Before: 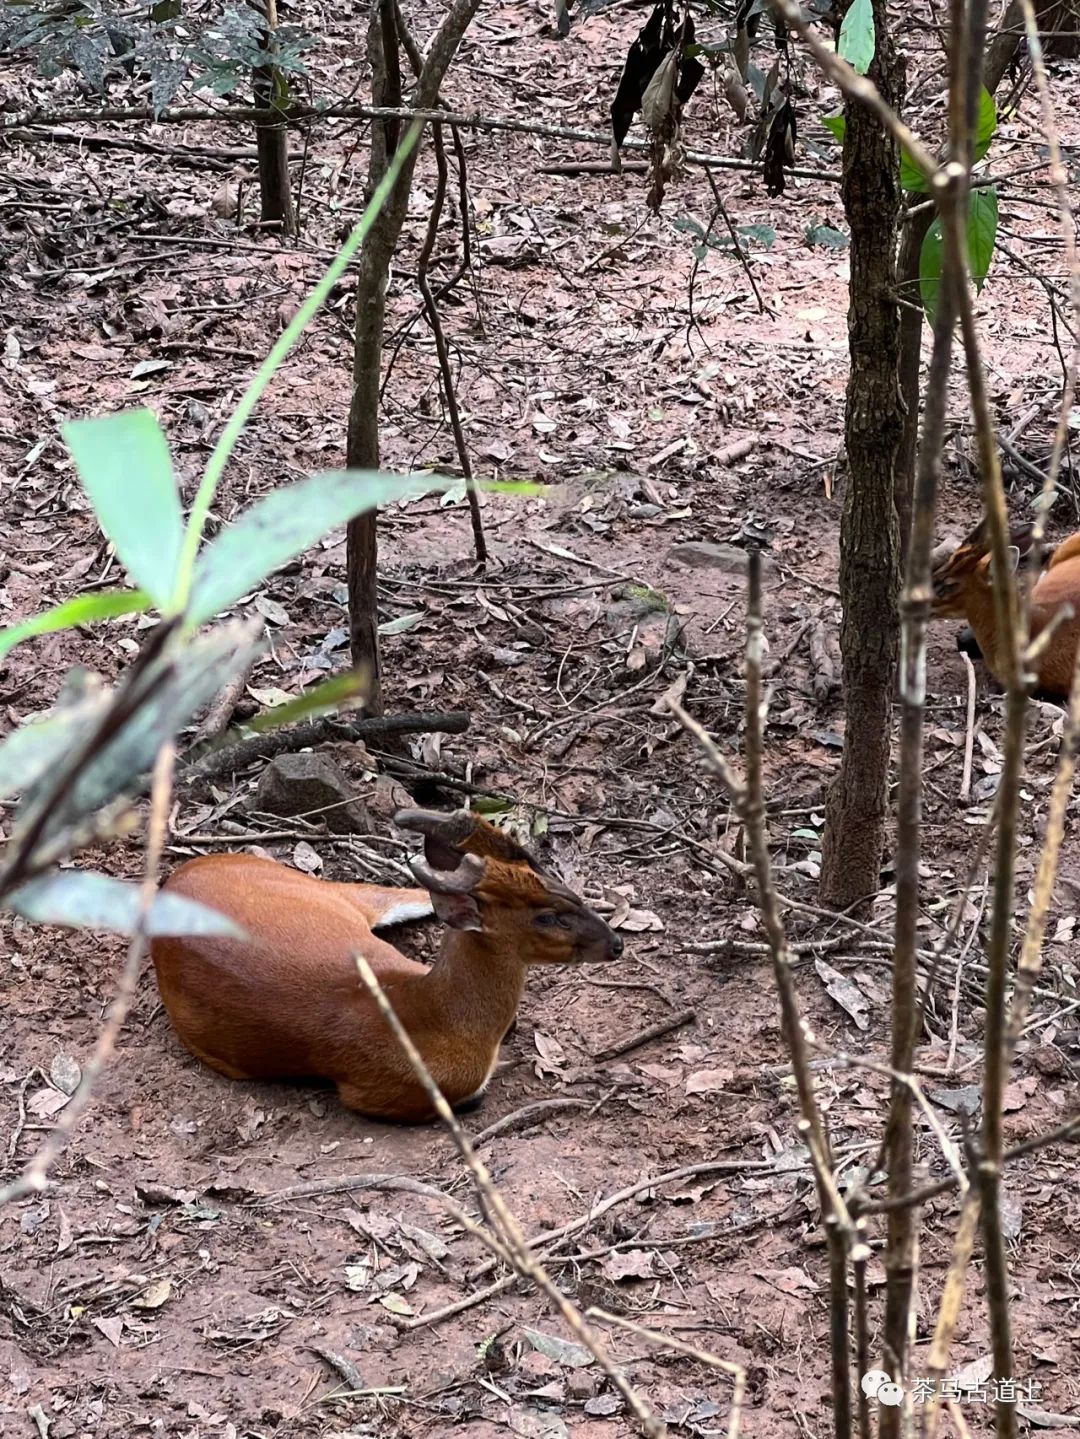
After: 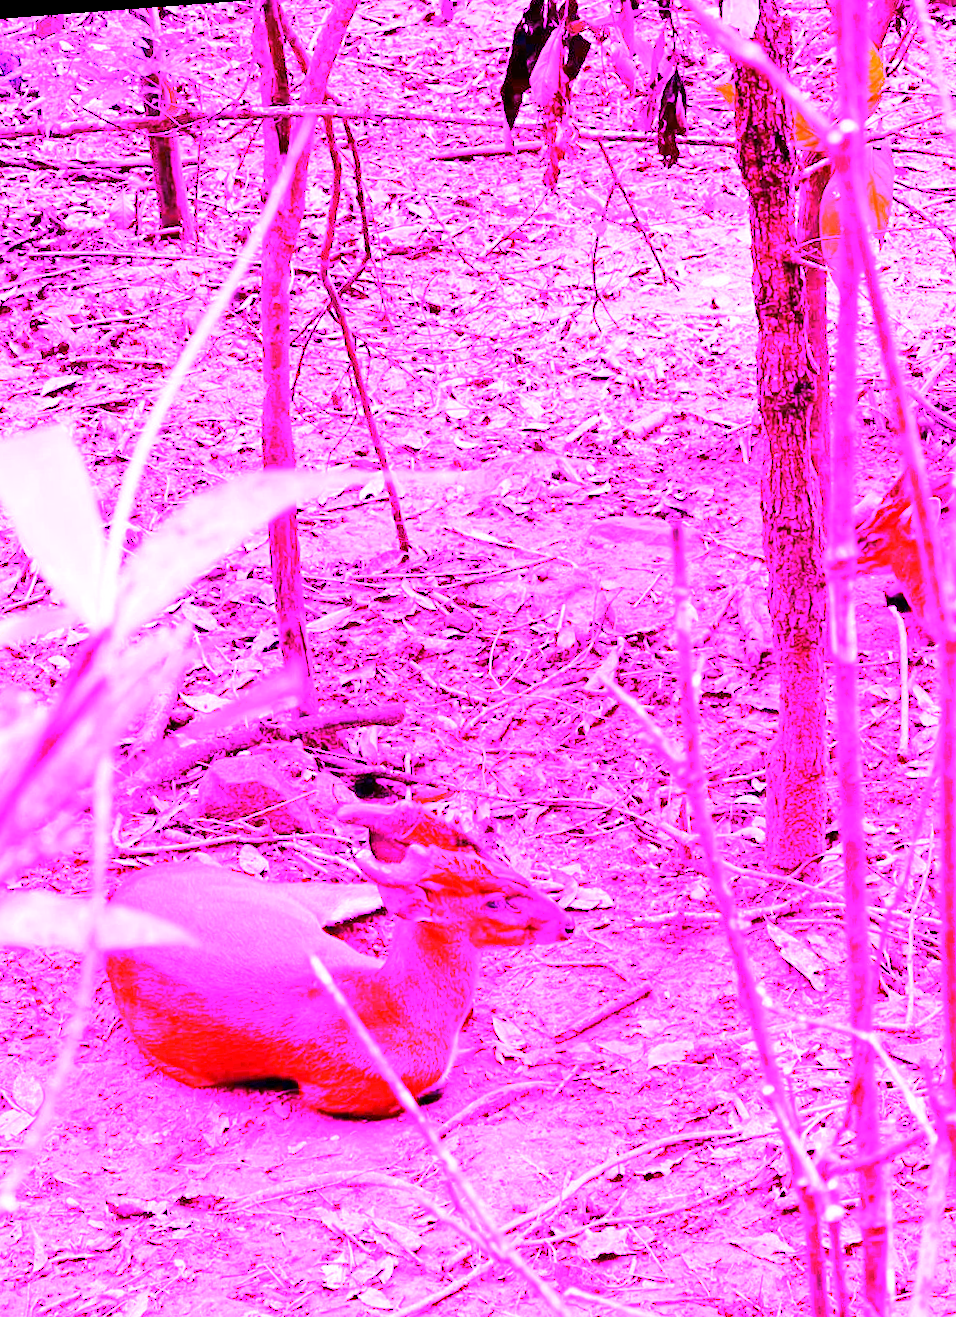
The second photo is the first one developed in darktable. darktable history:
crop: left 9.929%, top 3.475%, right 9.188%, bottom 9.529%
white balance: red 8, blue 8
rotate and perspective: rotation -4.25°, automatic cropping off
